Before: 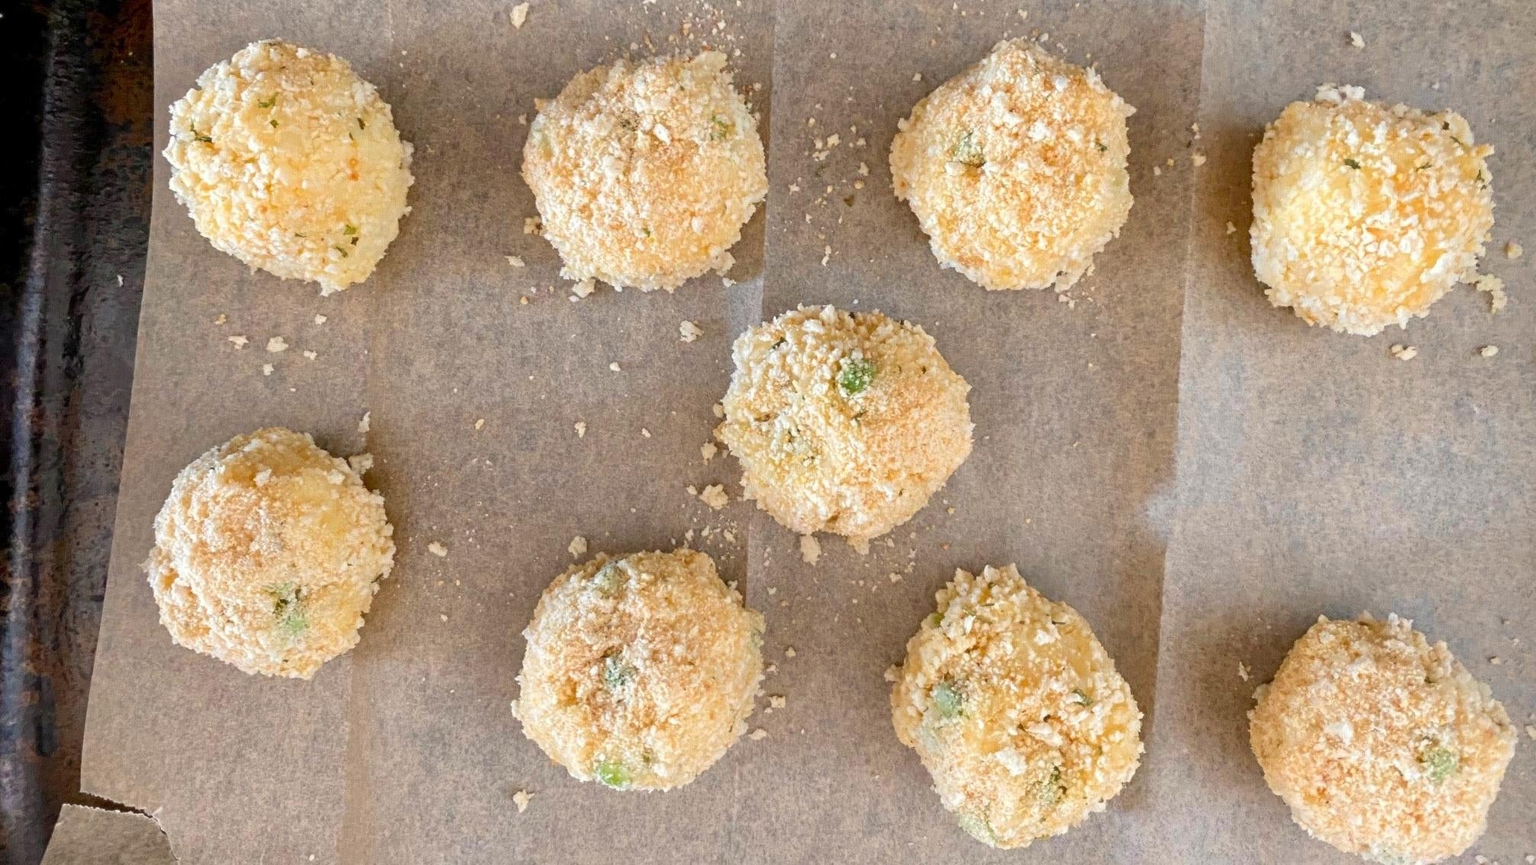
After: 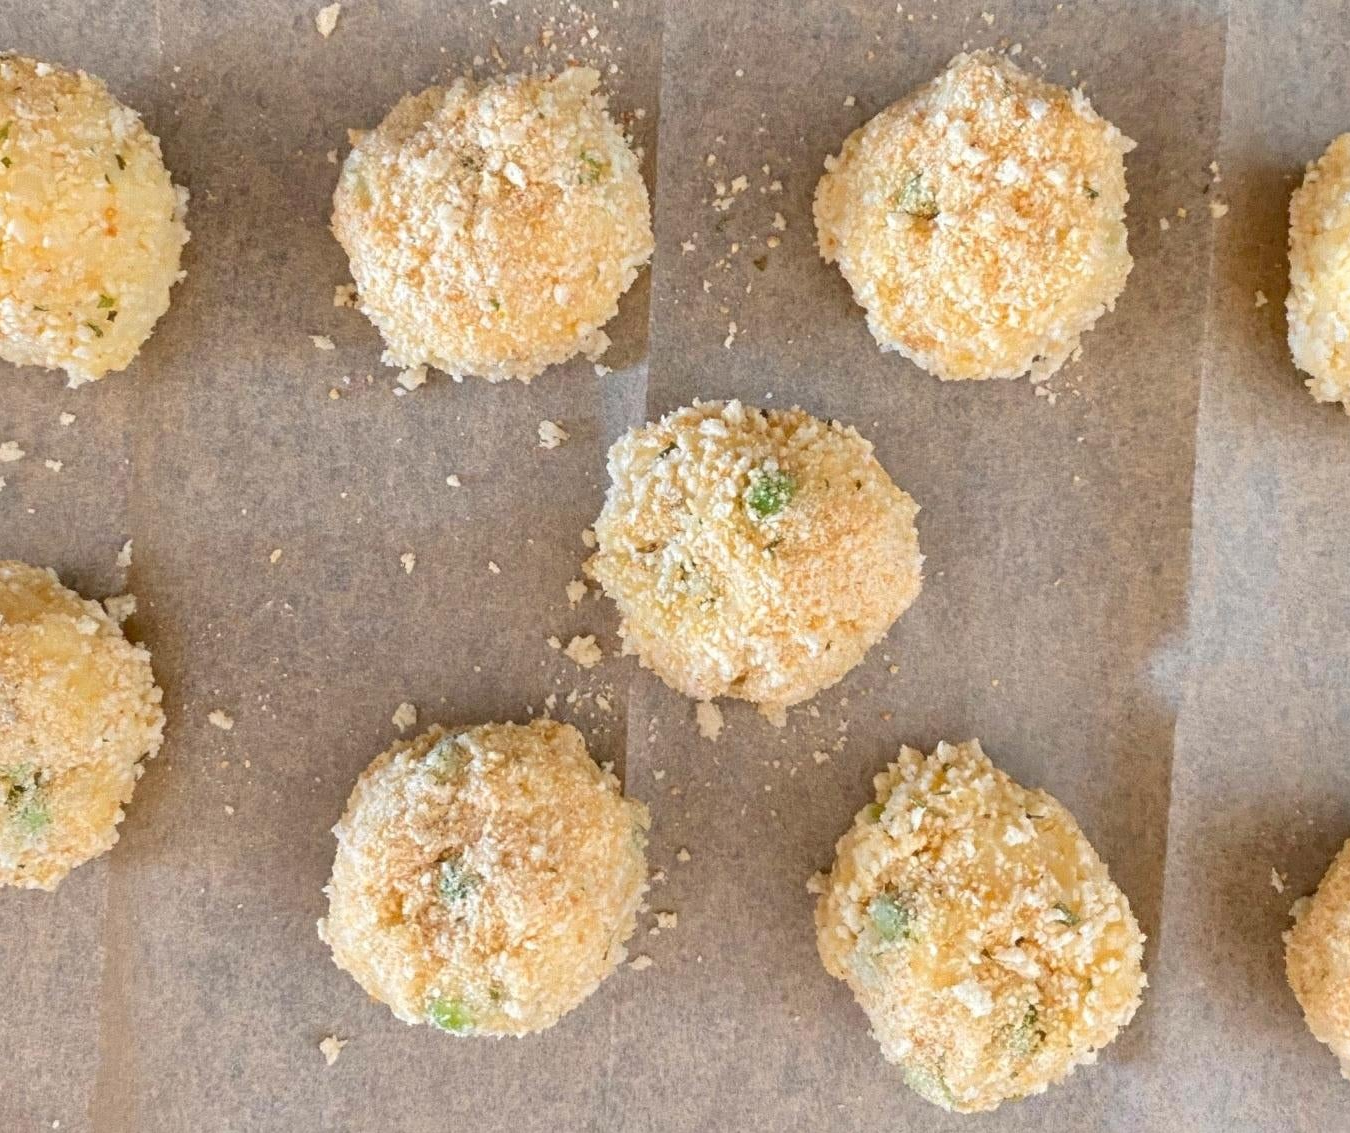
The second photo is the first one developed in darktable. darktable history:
crop and rotate: left 17.54%, right 15.4%
